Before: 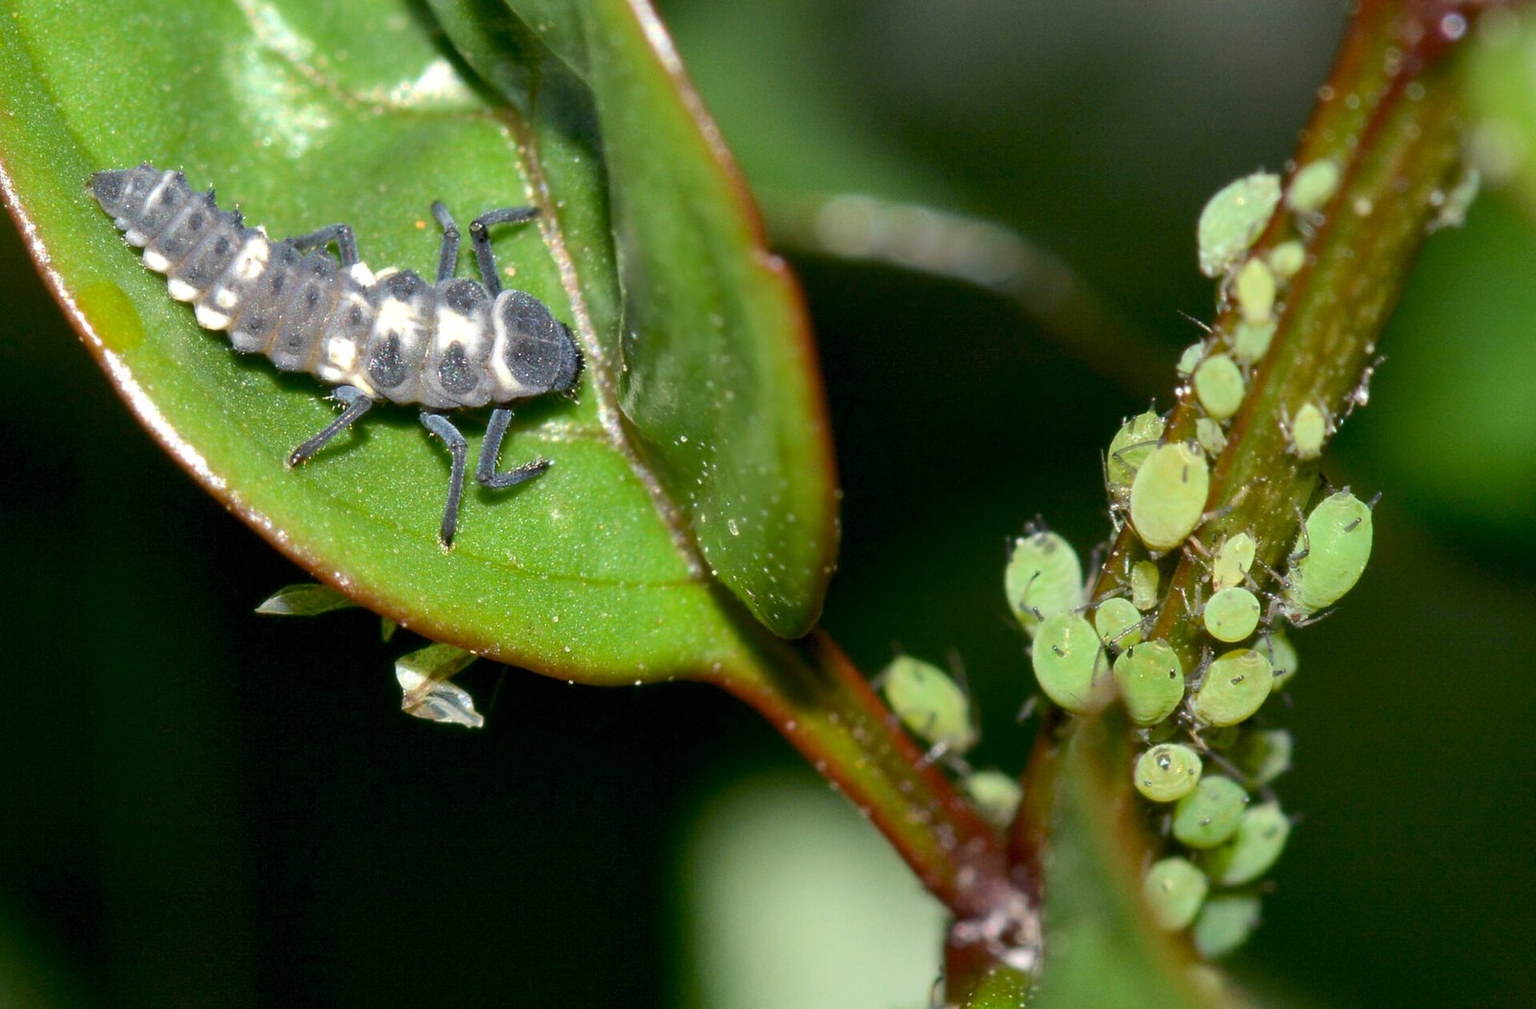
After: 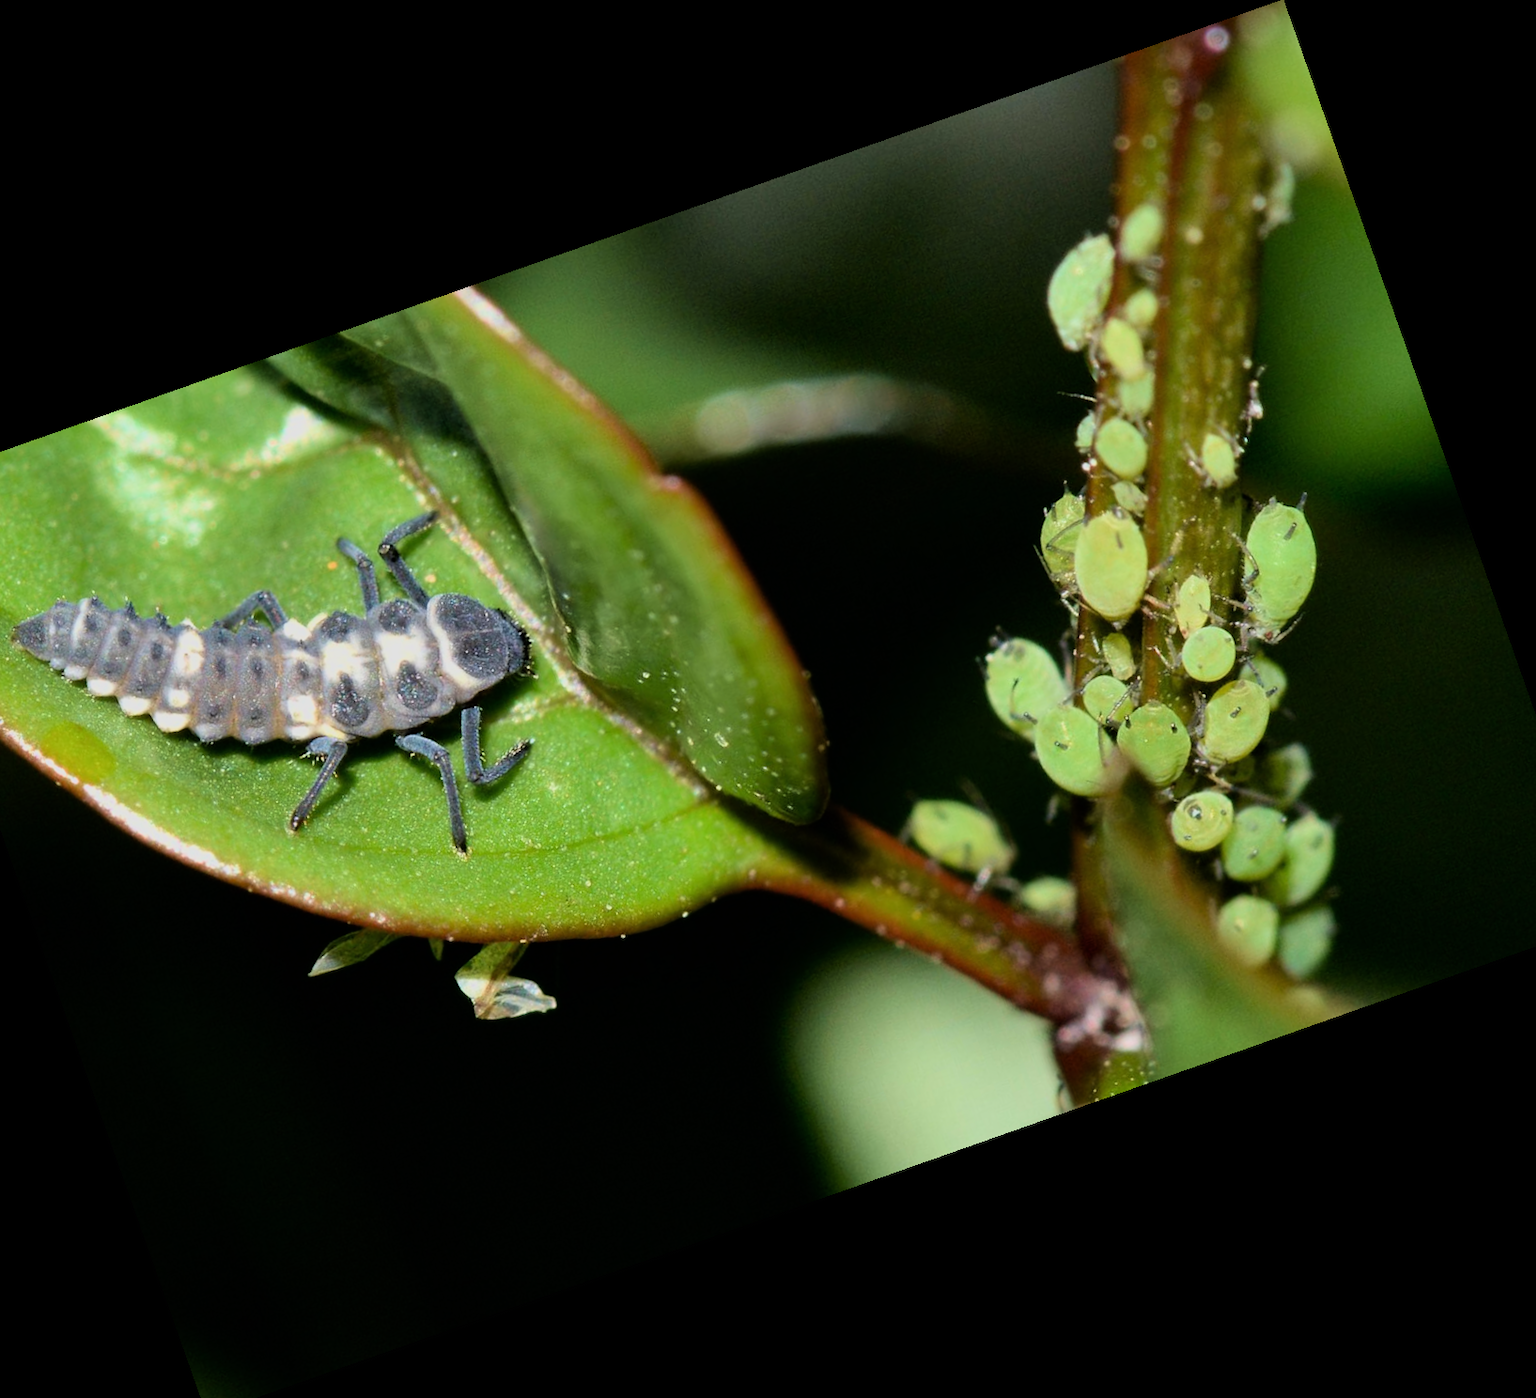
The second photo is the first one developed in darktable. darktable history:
filmic rgb: black relative exposure -11.88 EV, white relative exposure 5.43 EV, threshold 3 EV, hardness 4.49, latitude 50%, contrast 1.14, color science v5 (2021), contrast in shadows safe, contrast in highlights safe, enable highlight reconstruction true
rotate and perspective: rotation -0.45°, automatic cropping original format, crop left 0.008, crop right 0.992, crop top 0.012, crop bottom 0.988
velvia: on, module defaults
crop and rotate: angle 19.43°, left 6.812%, right 4.125%, bottom 1.087%
